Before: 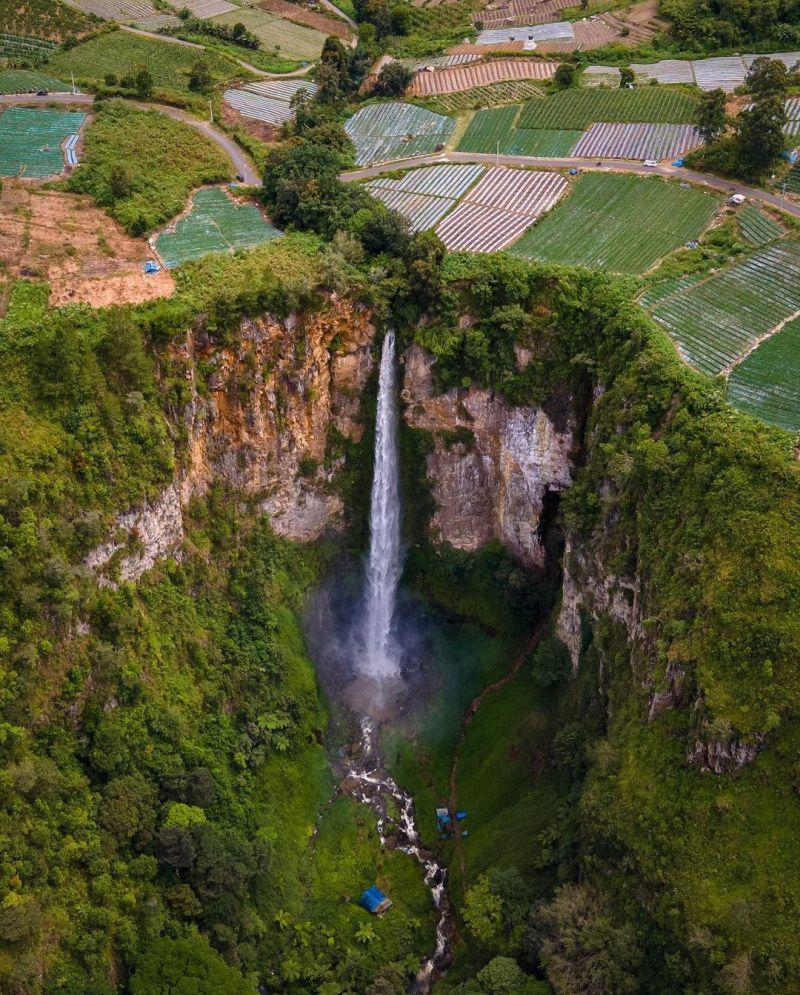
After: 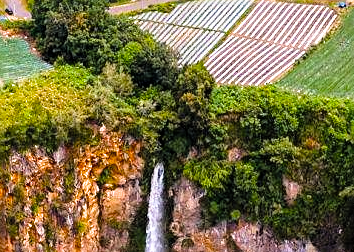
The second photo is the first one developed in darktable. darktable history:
crop: left 28.993%, top 16.86%, right 26.75%, bottom 57.783%
filmic rgb: black relative exposure -12.11 EV, white relative exposure 2.8 EV, target black luminance 0%, hardness 8.02, latitude 70.64%, contrast 1.137, highlights saturation mix 11.03%, shadows ↔ highlights balance -0.389%, color science v4 (2020)
sharpen: on, module defaults
exposure: exposure 0.601 EV, compensate exposure bias true, compensate highlight preservation false
contrast brightness saturation: contrast 0.052, brightness 0.06, saturation 0.014
